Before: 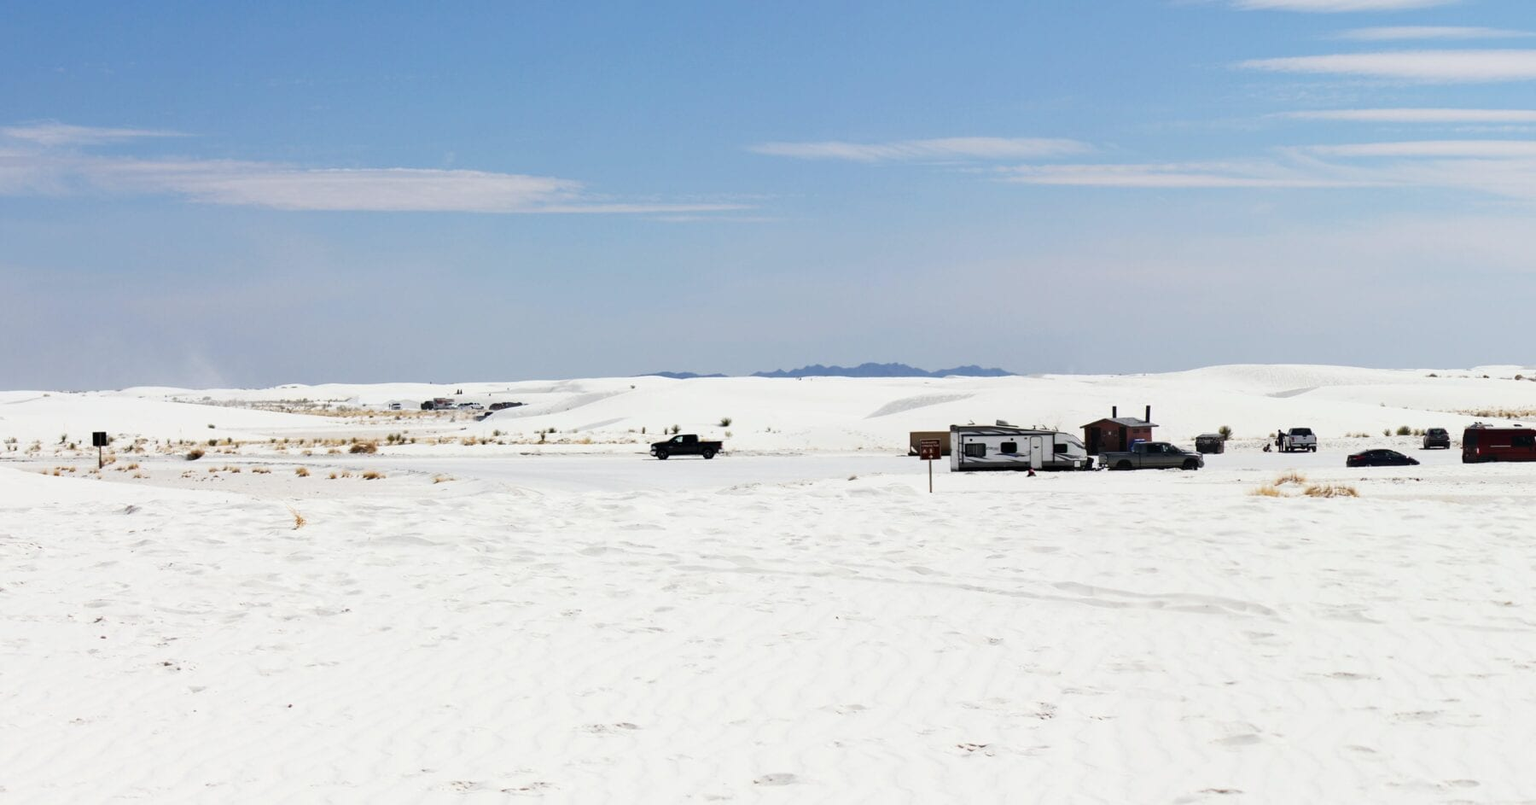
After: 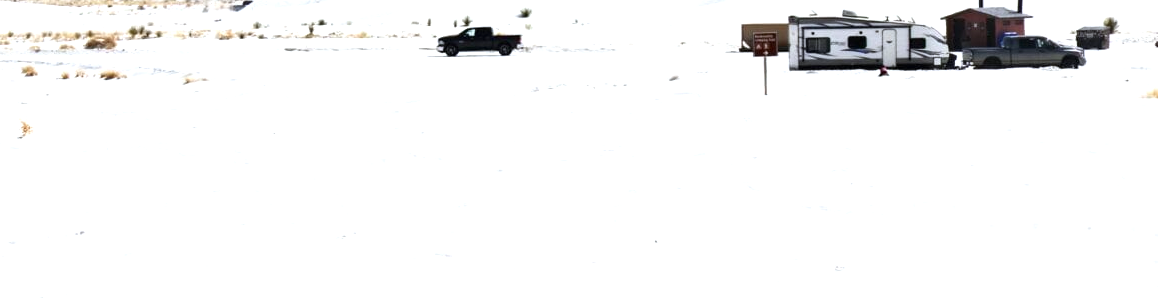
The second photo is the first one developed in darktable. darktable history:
white balance: red 0.976, blue 1.04
crop: left 18.091%, top 51.13%, right 17.525%, bottom 16.85%
exposure: black level correction 0, exposure 0.7 EV, compensate exposure bias true, compensate highlight preservation false
